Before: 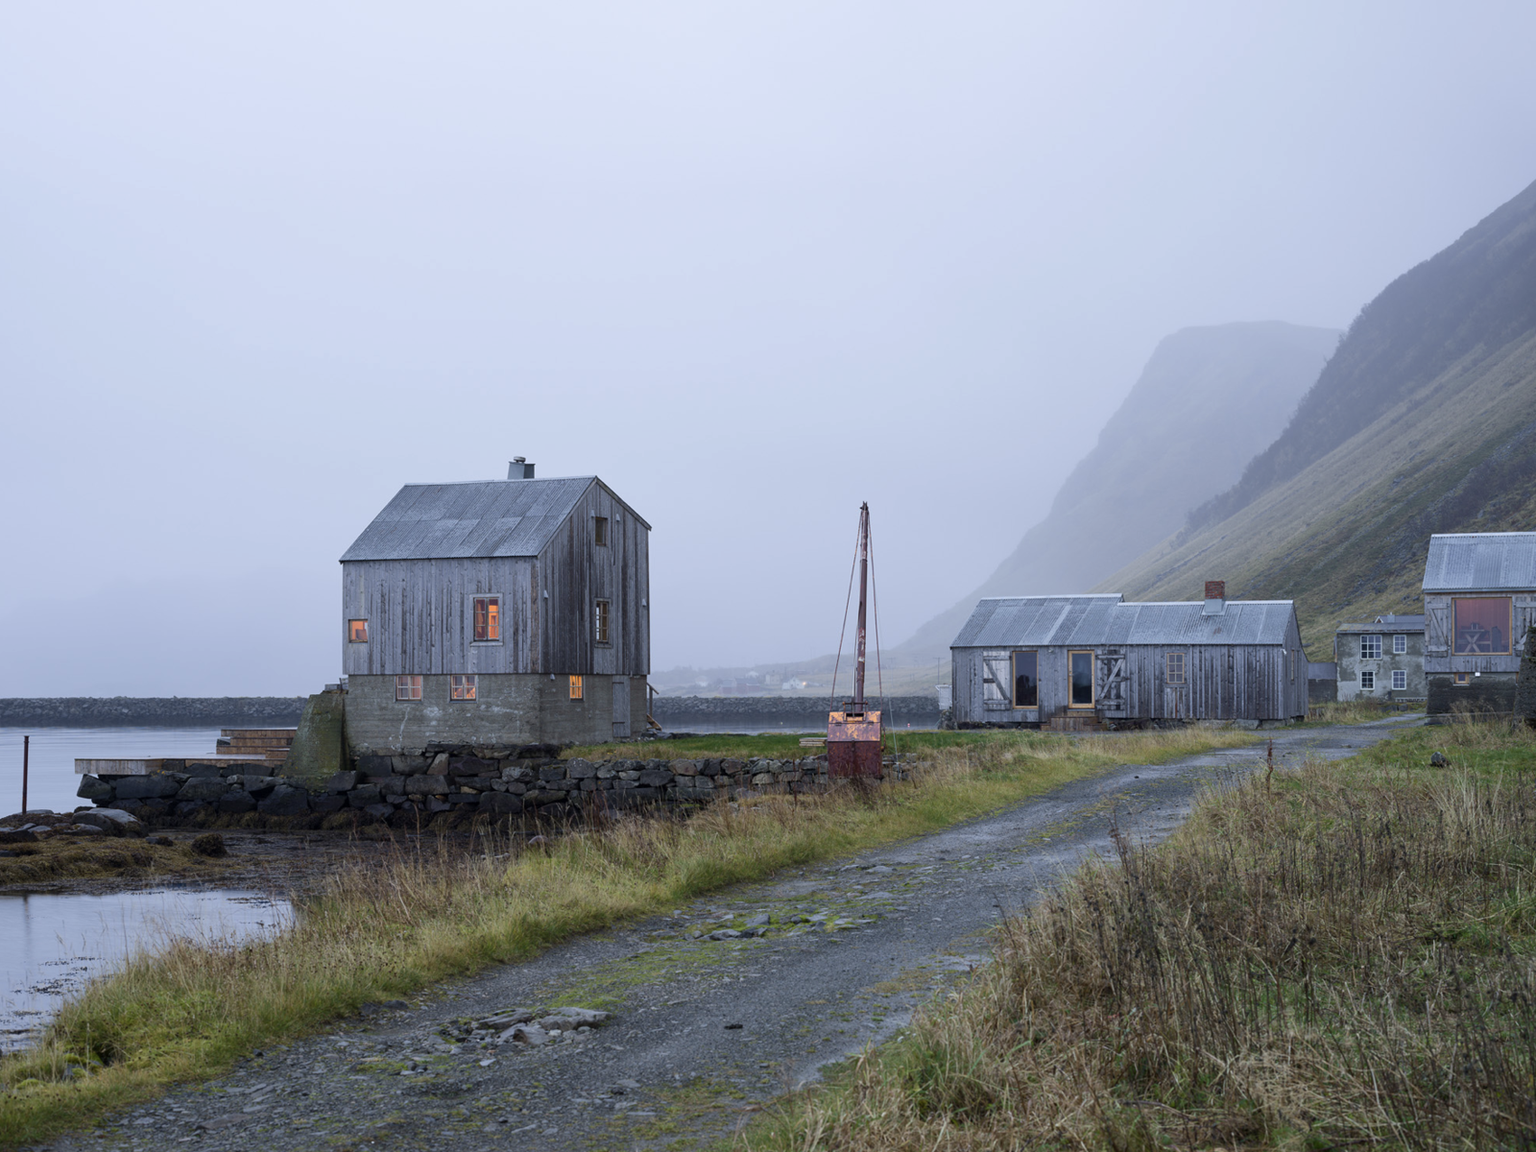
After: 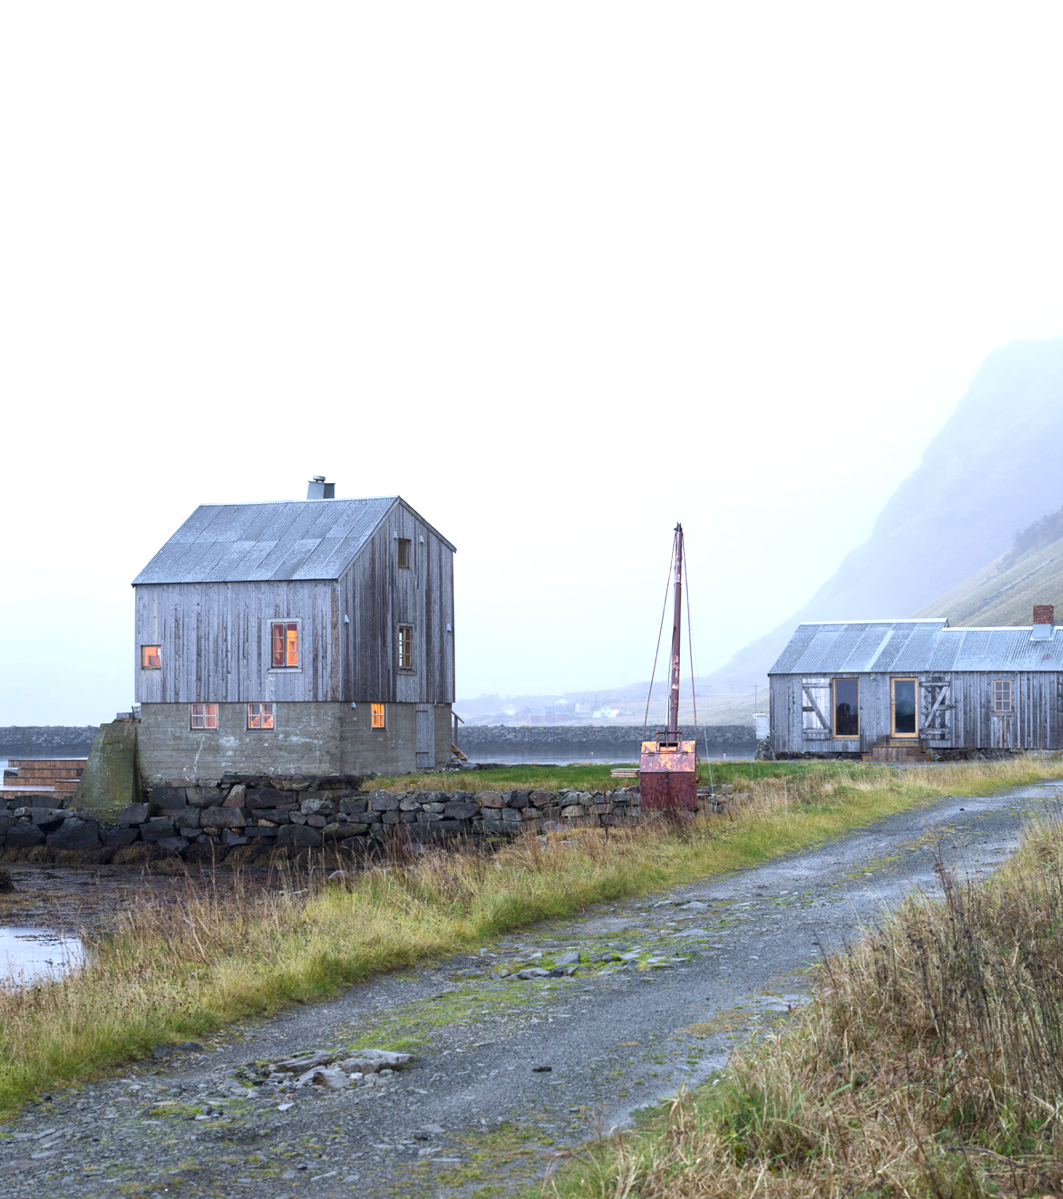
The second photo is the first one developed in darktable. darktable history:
exposure: black level correction 0, exposure 0.954 EV, compensate exposure bias true, compensate highlight preservation false
crop and rotate: left 13.901%, right 19.611%
